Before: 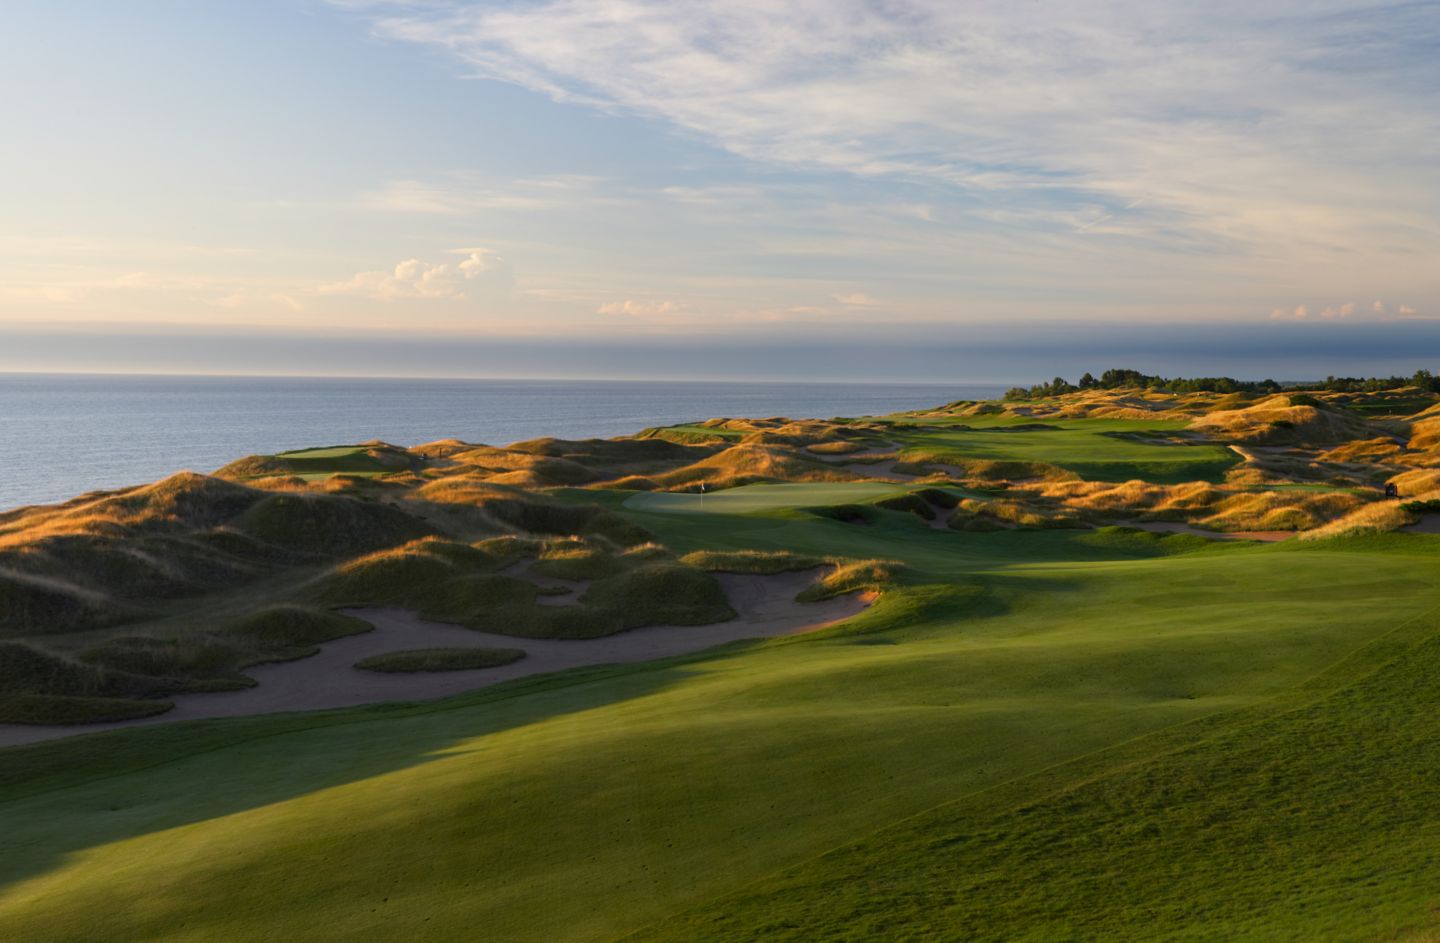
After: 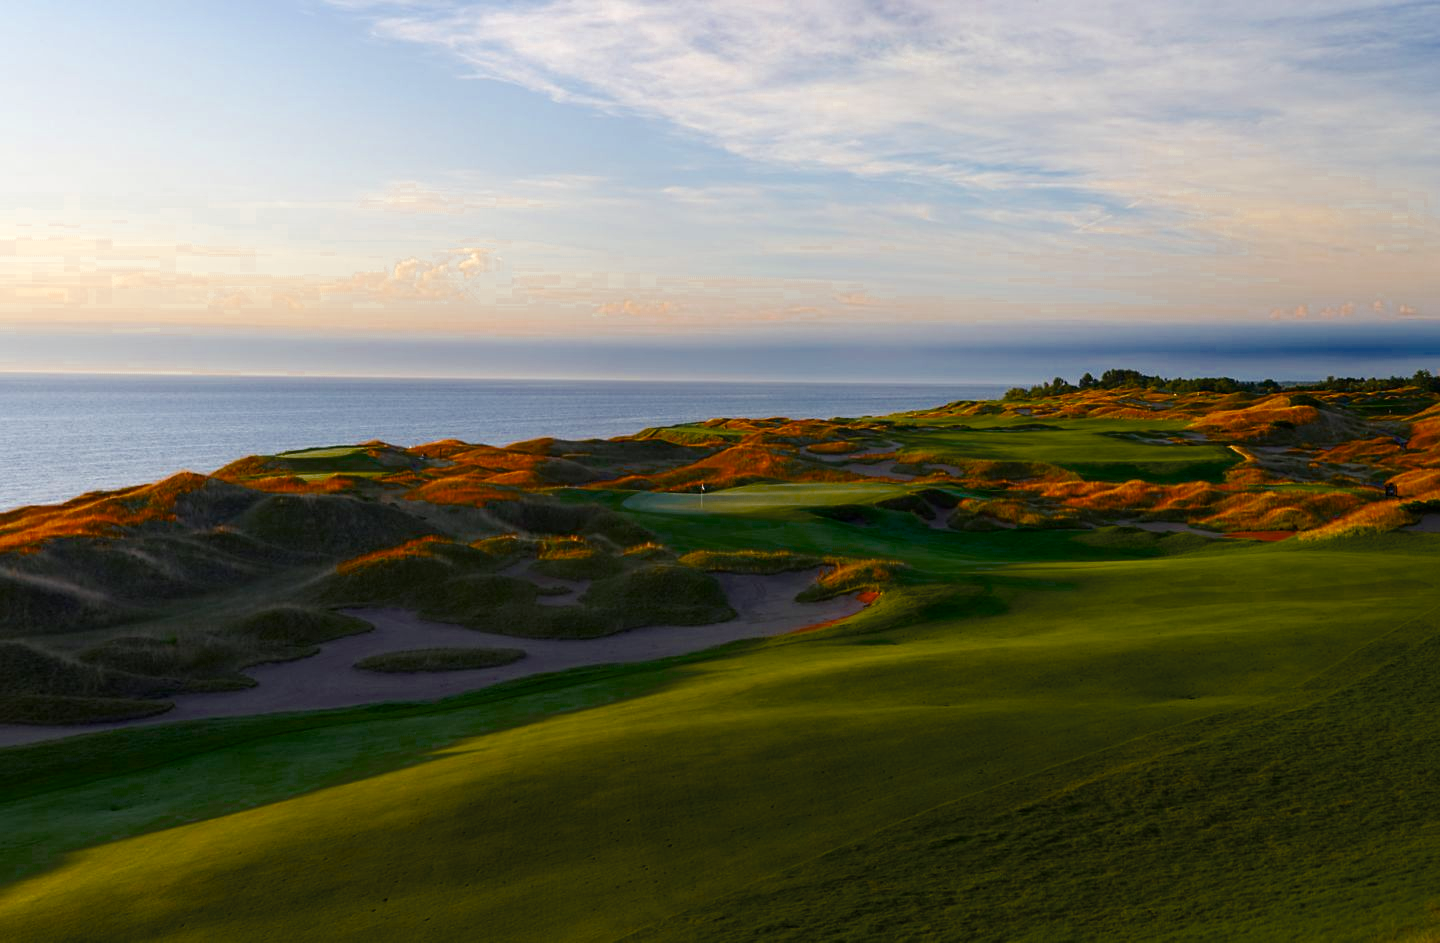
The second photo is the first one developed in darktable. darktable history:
sharpen: radius 1.299, amount 0.292, threshold 0.234
color balance rgb: power › chroma 0.48%, power › hue 260.64°, perceptual saturation grading › global saturation 26.944%, perceptual saturation grading › highlights -28.851%, perceptual saturation grading › mid-tones 15.428%, perceptual saturation grading › shadows 33.519%, global vibrance 6.388%, contrast 13.012%, saturation formula JzAzBz (2021)
color zones: curves: ch0 [(0.11, 0.396) (0.195, 0.36) (0.25, 0.5) (0.303, 0.412) (0.357, 0.544) (0.75, 0.5) (0.967, 0.328)]; ch1 [(0, 0.468) (0.112, 0.512) (0.202, 0.6) (0.25, 0.5) (0.307, 0.352) (0.357, 0.544) (0.75, 0.5) (0.963, 0.524)]
